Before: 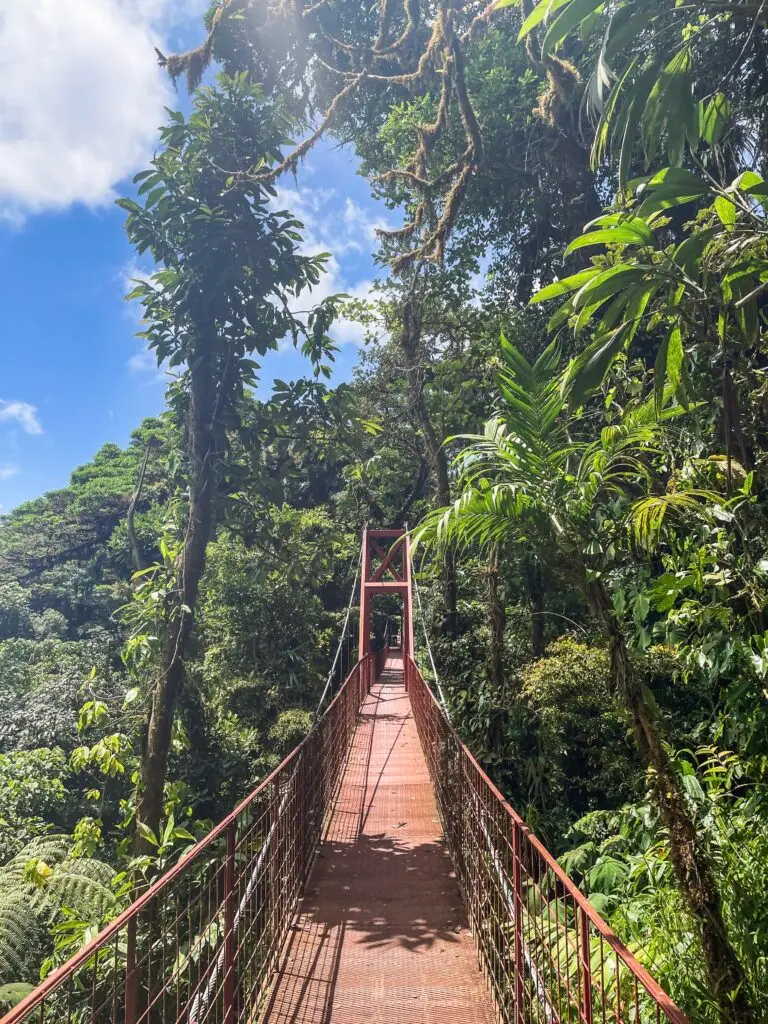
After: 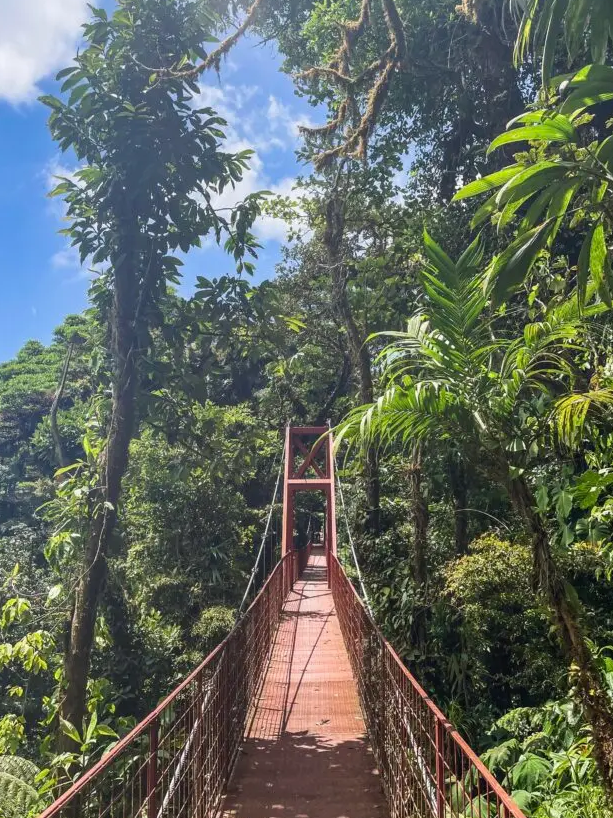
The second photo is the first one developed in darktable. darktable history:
crop and rotate: left 10.071%, top 10.071%, right 10.02%, bottom 10.02%
local contrast: mode bilateral grid, contrast 100, coarseness 100, detail 91%, midtone range 0.2
